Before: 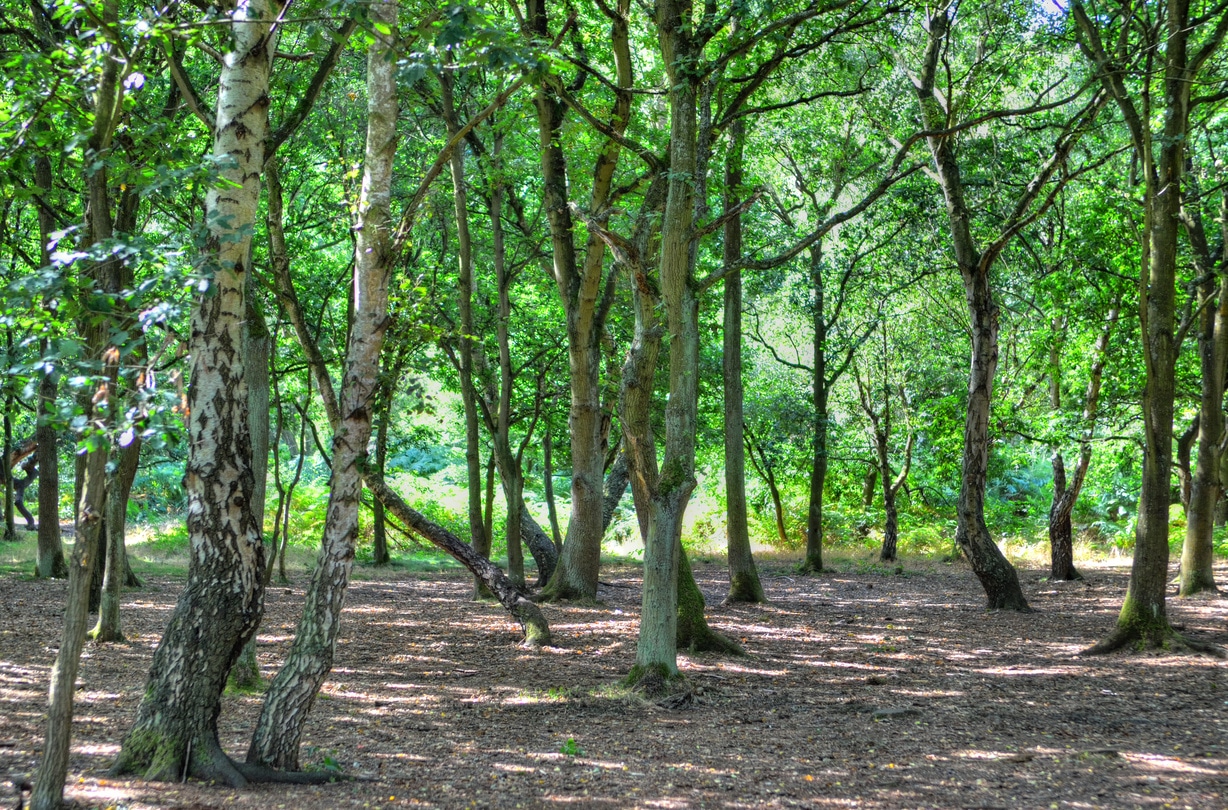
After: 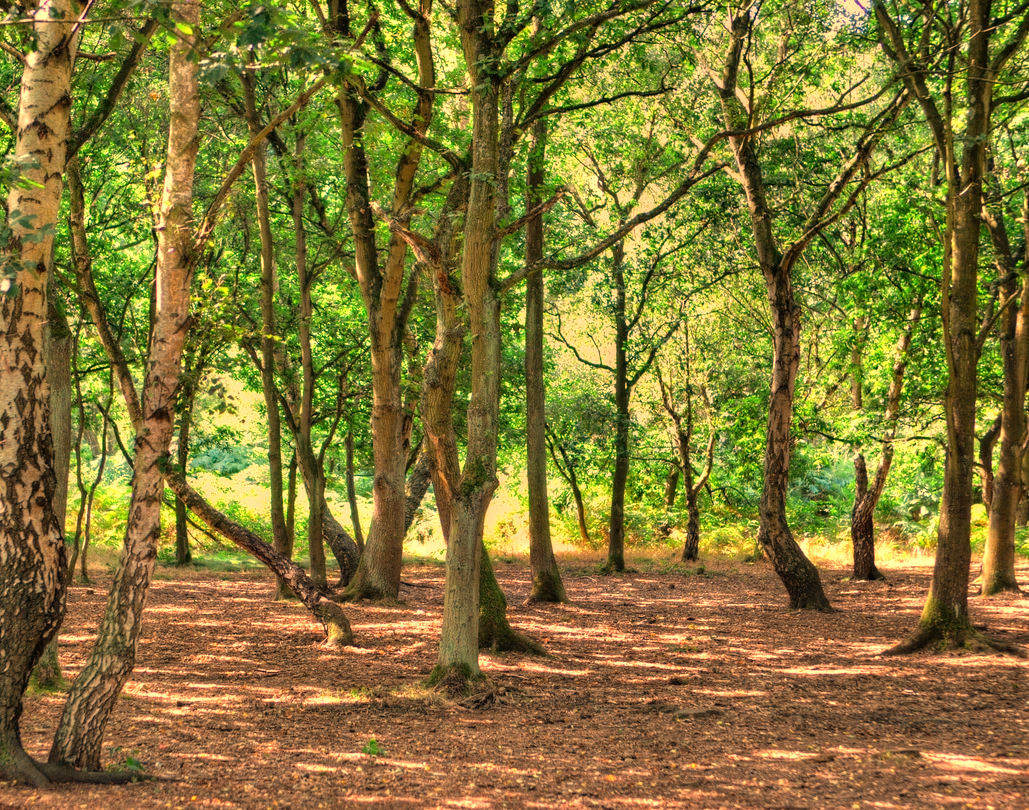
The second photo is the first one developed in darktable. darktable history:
white balance: red 1.467, blue 0.684
crop: left 16.145%
